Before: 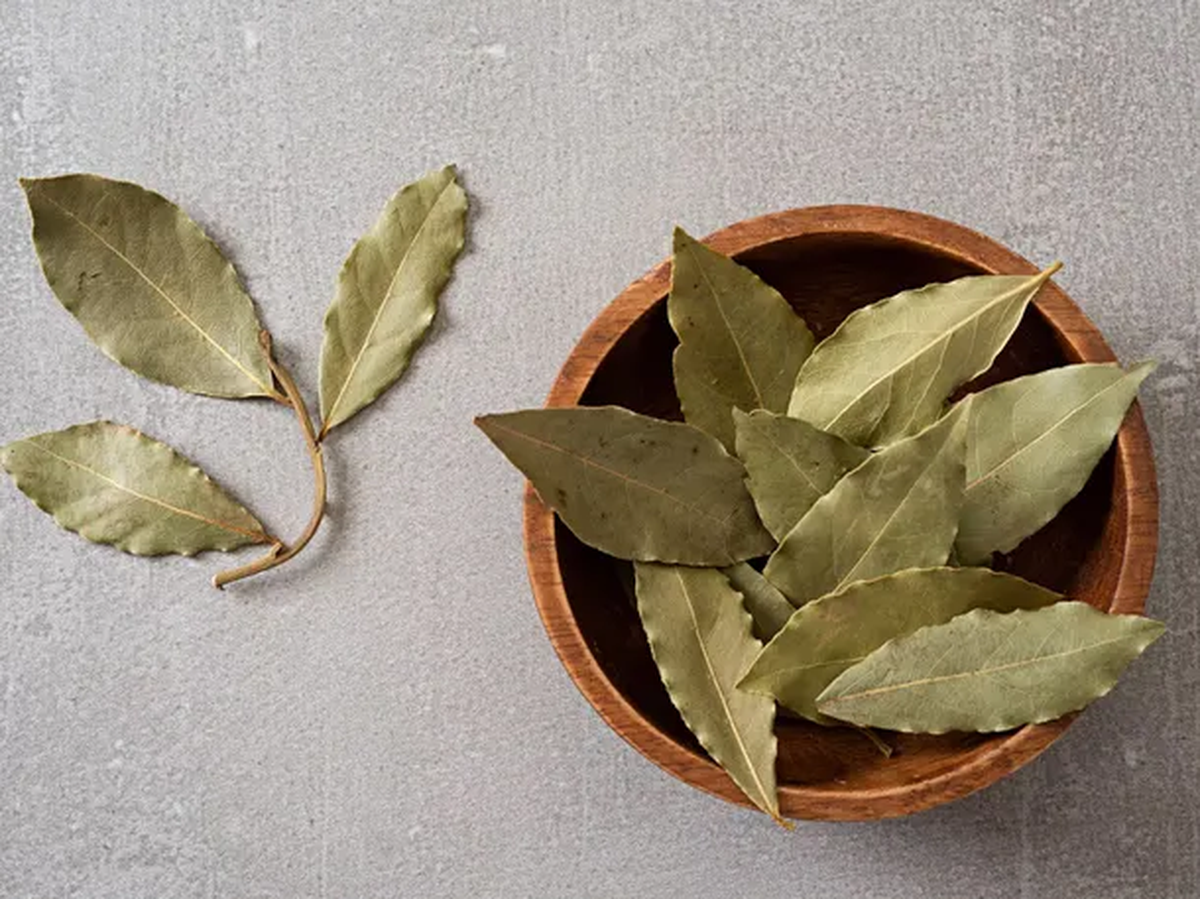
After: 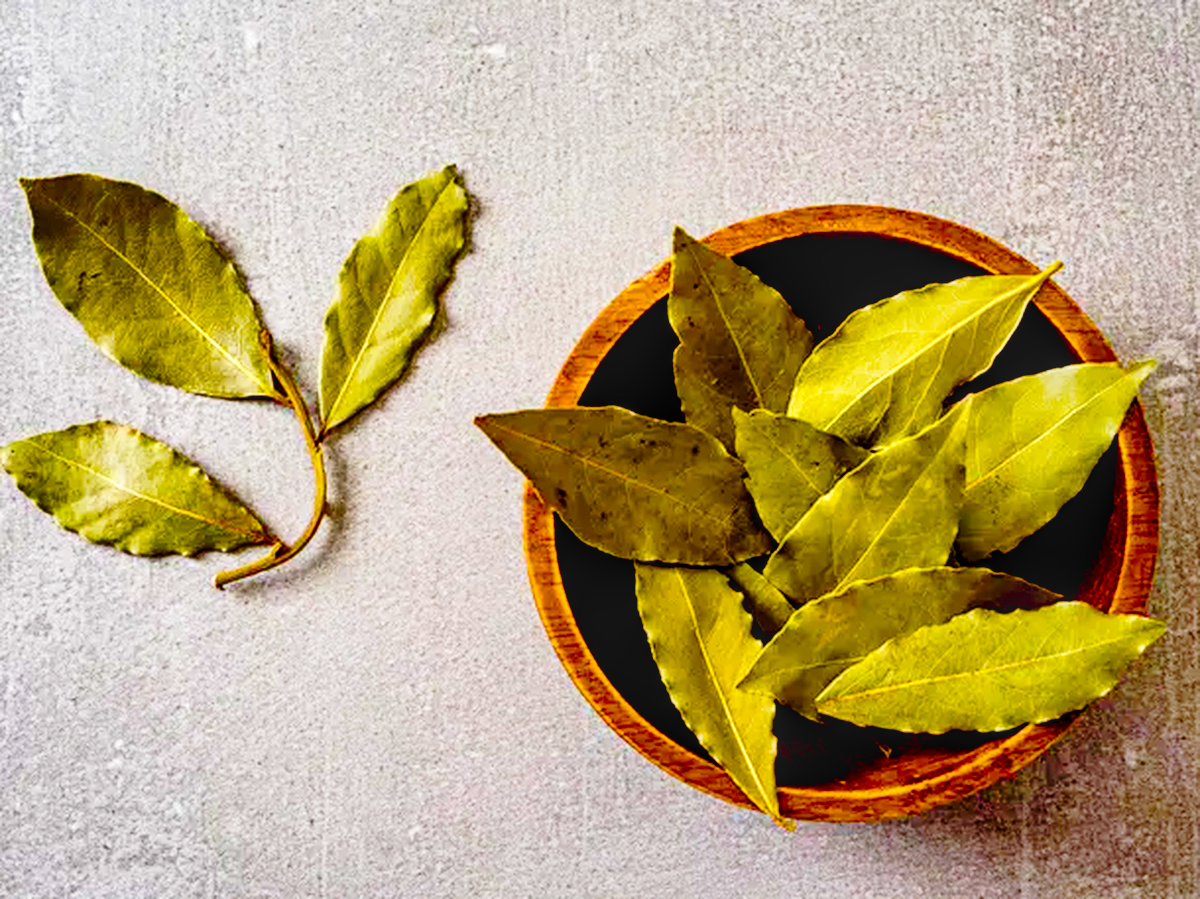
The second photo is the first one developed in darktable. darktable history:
local contrast: detail 130%
shadows and highlights: low approximation 0.01, soften with gaussian
color balance rgb: power › hue 328.42°, global offset › luminance 0.489%, global offset › hue 60.73°, linear chroma grading › shadows 17.902%, linear chroma grading › highlights 61.316%, linear chroma grading › global chroma 49.458%, perceptual saturation grading › global saturation 20%, perceptual saturation grading › highlights -25.621%, perceptual saturation grading › shadows 25.579%, global vibrance 6.303%
base curve: curves: ch0 [(0, 0) (0.032, 0.037) (0.105, 0.228) (0.435, 0.76) (0.856, 0.983) (1, 1)], preserve colors none
exposure: black level correction 0.03, exposure -0.082 EV, compensate highlight preservation false
